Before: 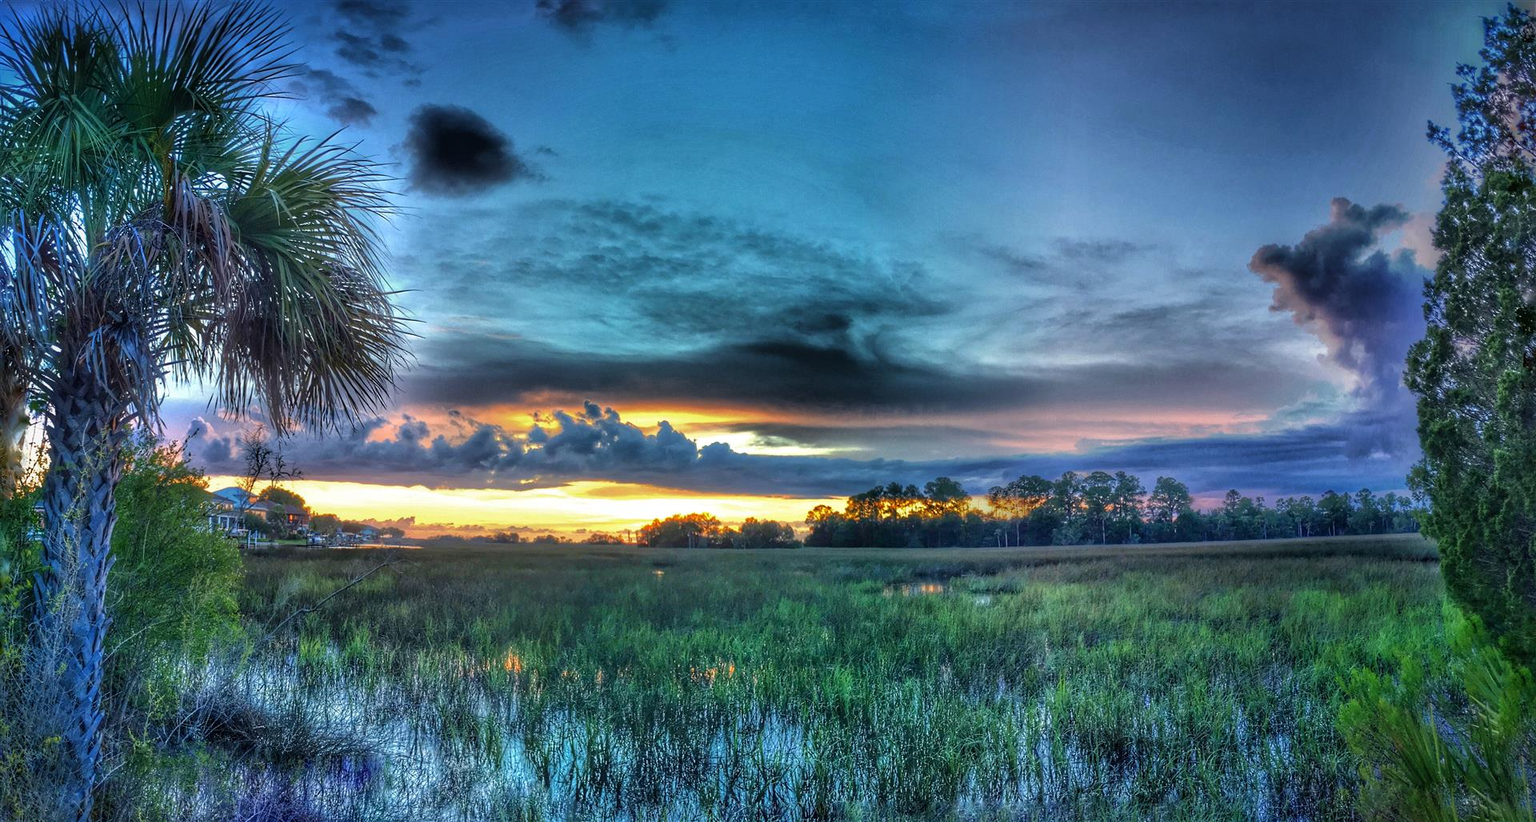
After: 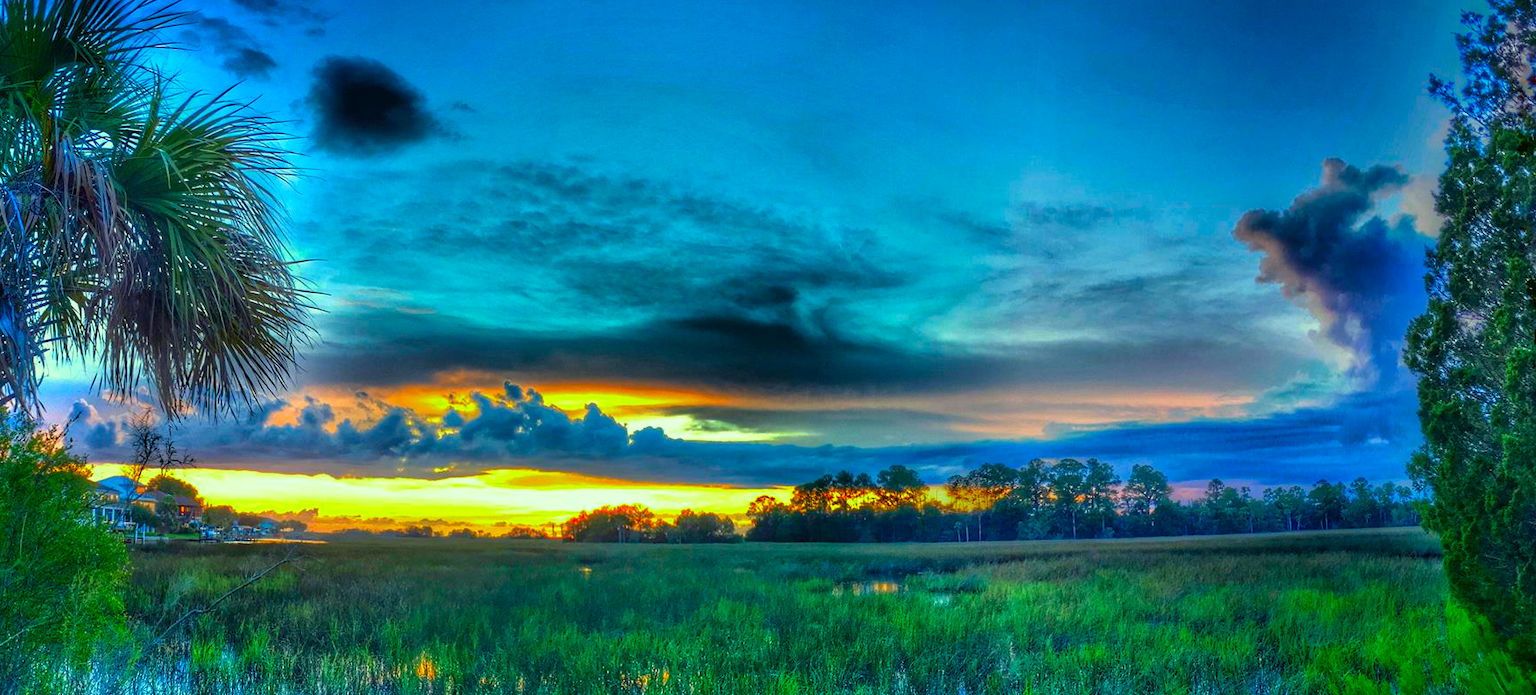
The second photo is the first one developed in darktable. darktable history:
color correction: highlights a* -10.77, highlights b* 9.8, saturation 1.72
crop: left 8.155%, top 6.611%, bottom 15.385%
